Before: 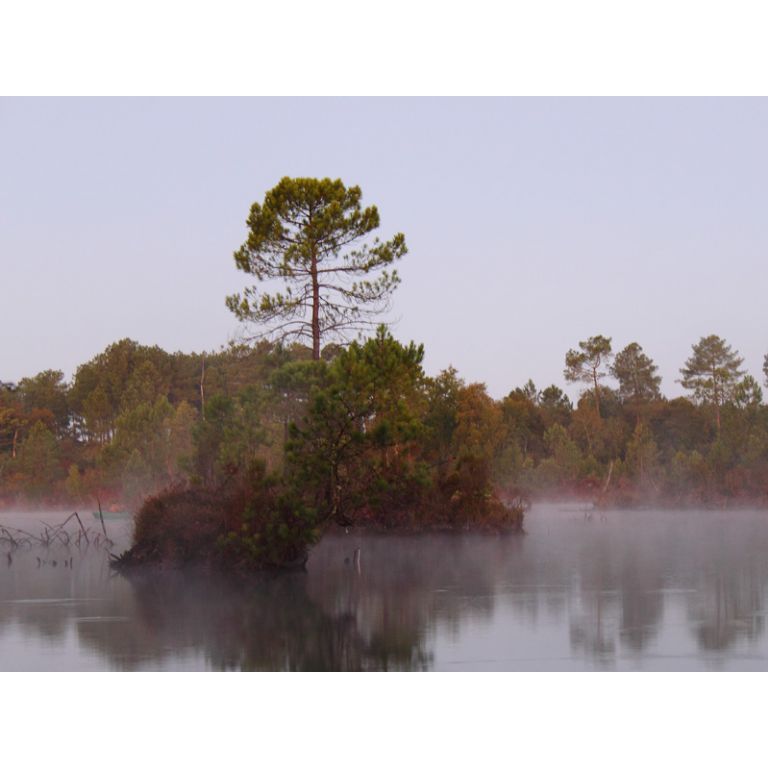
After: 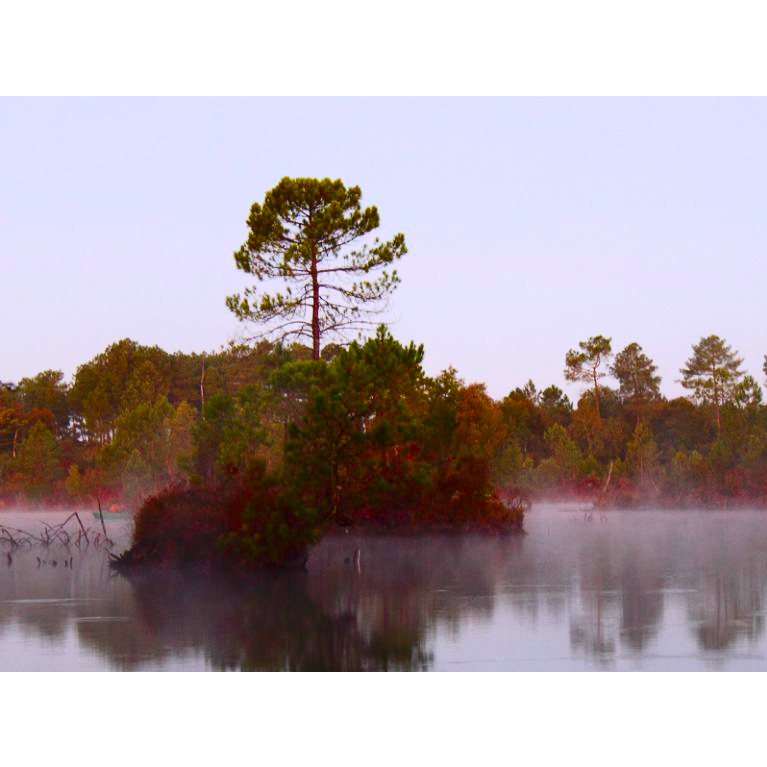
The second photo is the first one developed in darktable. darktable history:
contrast brightness saturation: contrast 0.26, brightness 0.02, saturation 0.87
grain: coarseness 0.09 ISO, strength 10%
